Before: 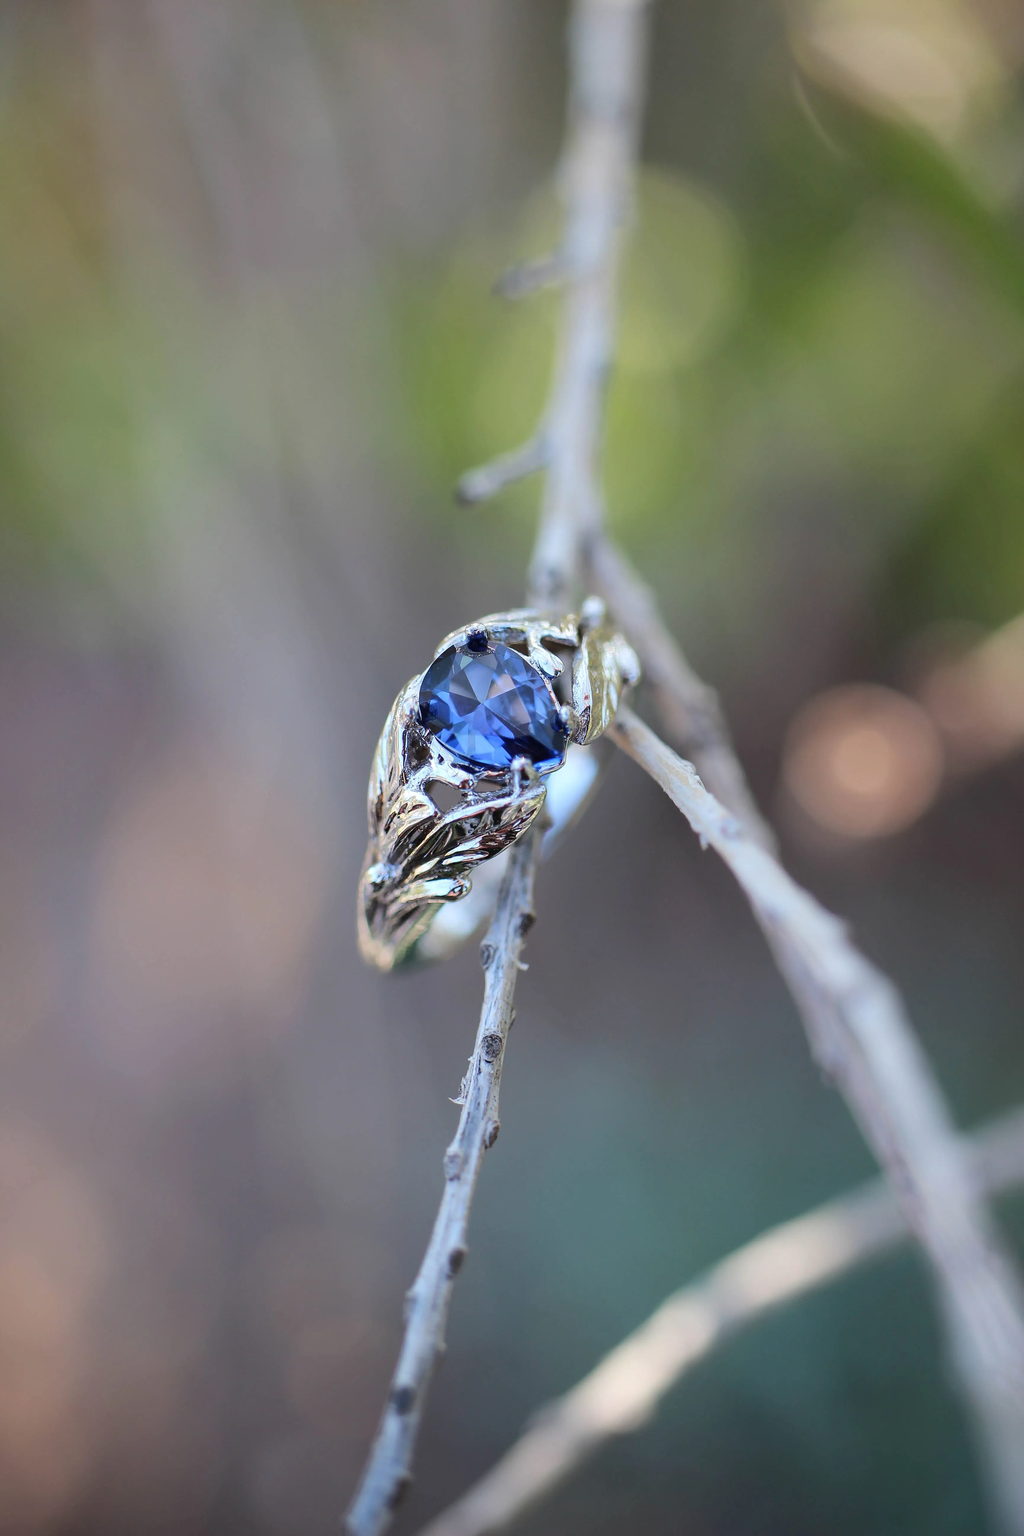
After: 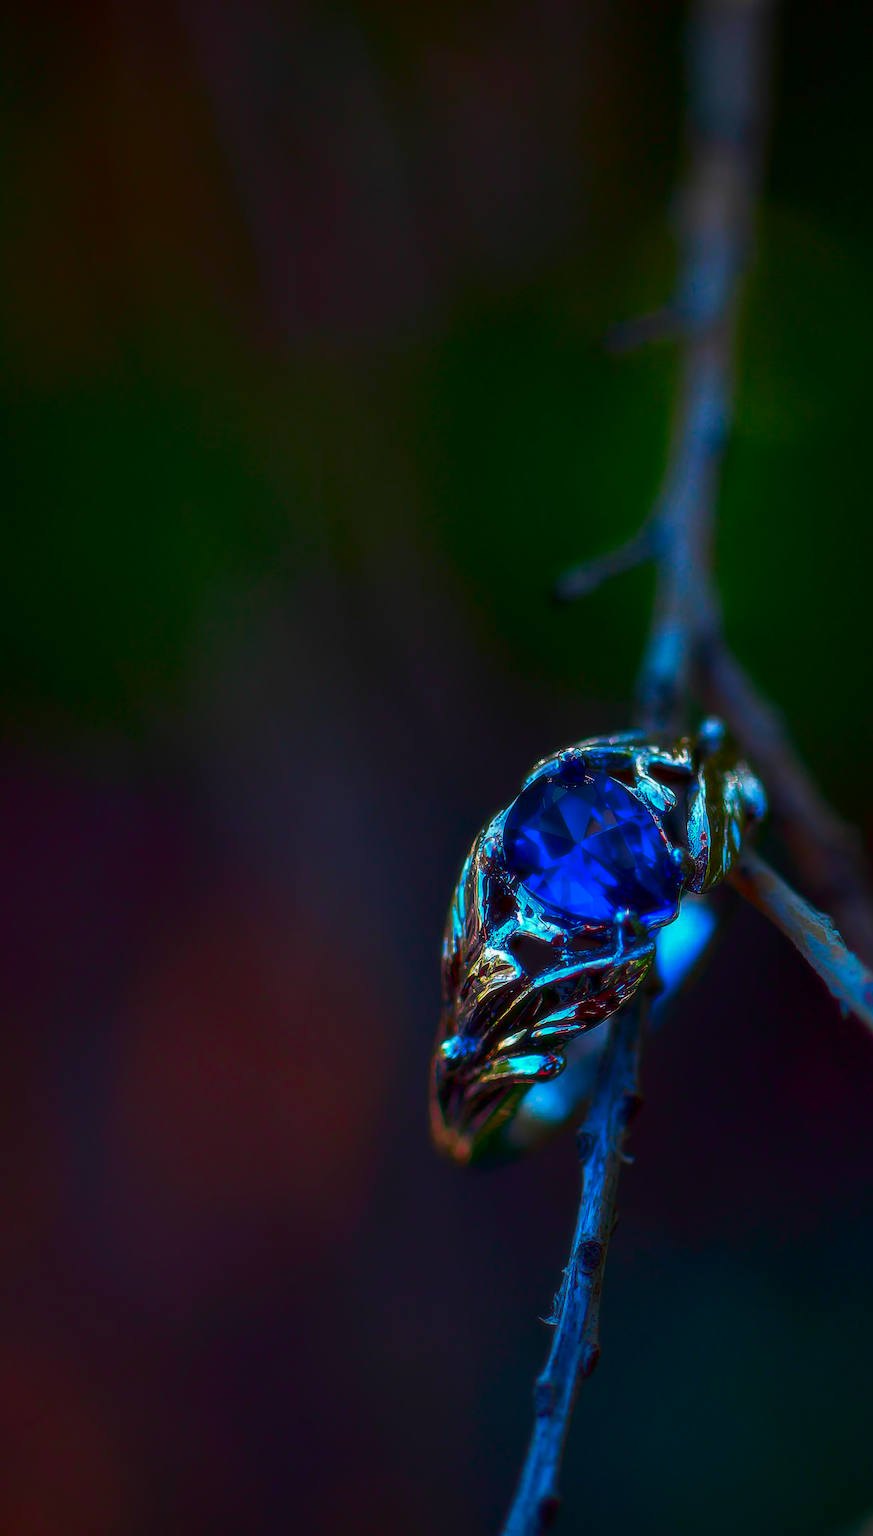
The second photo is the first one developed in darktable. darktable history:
vignetting: fall-off start 91.19%
crop: right 28.885%, bottom 16.626%
soften: size 10%, saturation 50%, brightness 0.2 EV, mix 10%
contrast brightness saturation: brightness -1, saturation 1
color contrast: green-magenta contrast 1.73, blue-yellow contrast 1.15
base curve: curves: ch0 [(0, 0) (0.595, 0.418) (1, 1)], preserve colors none
